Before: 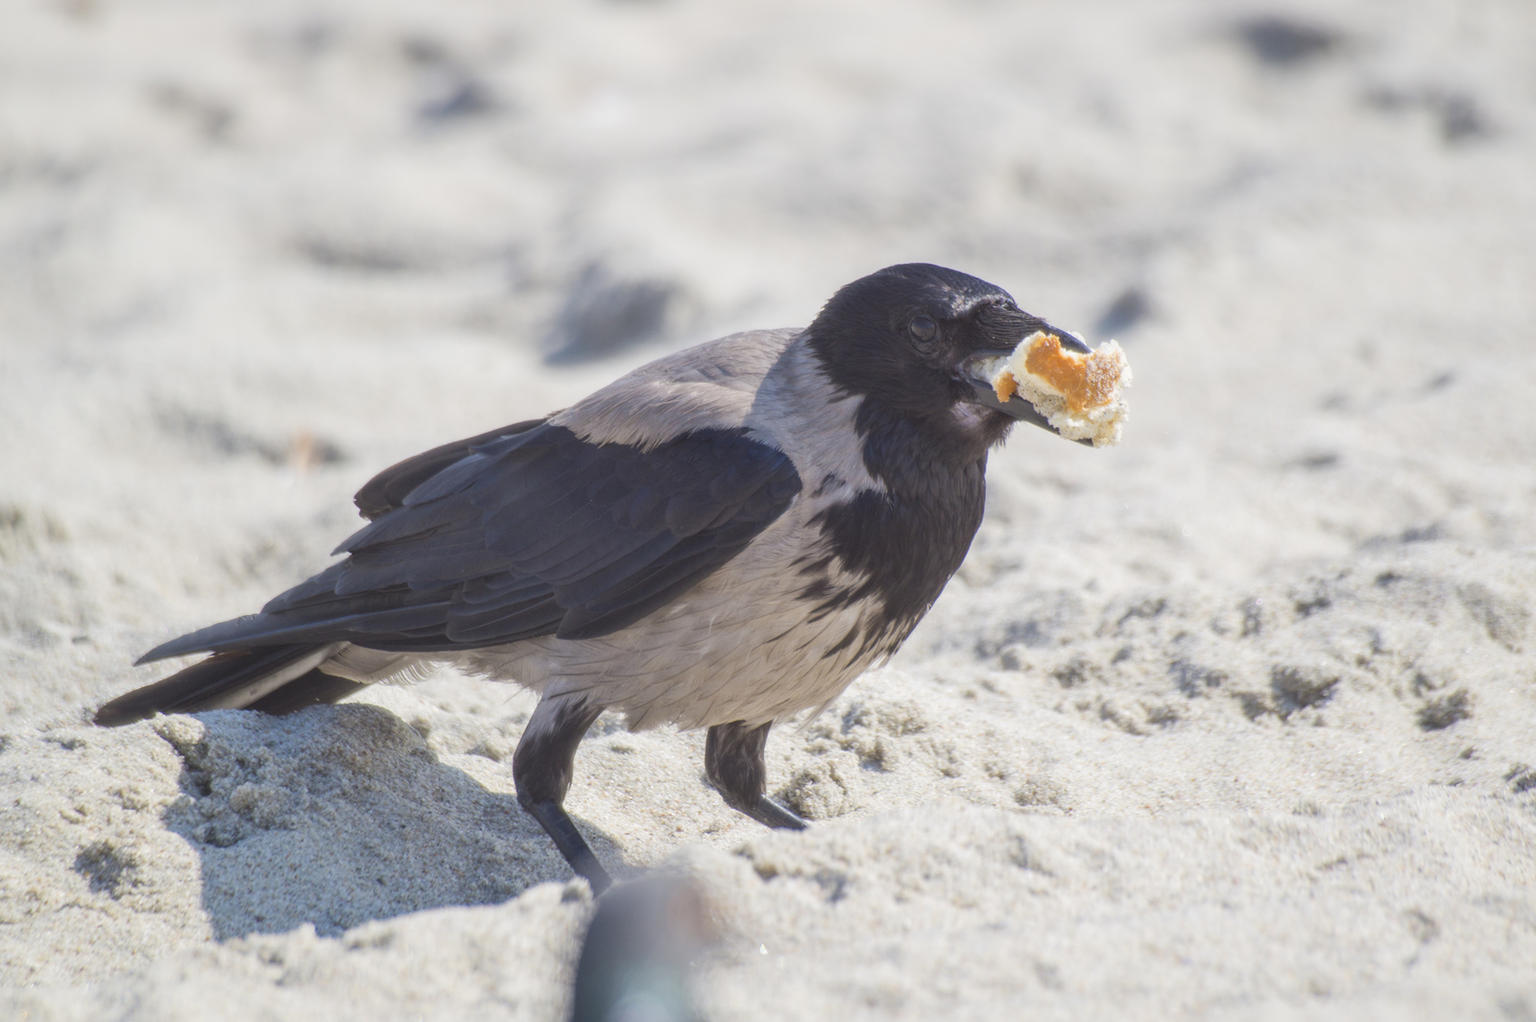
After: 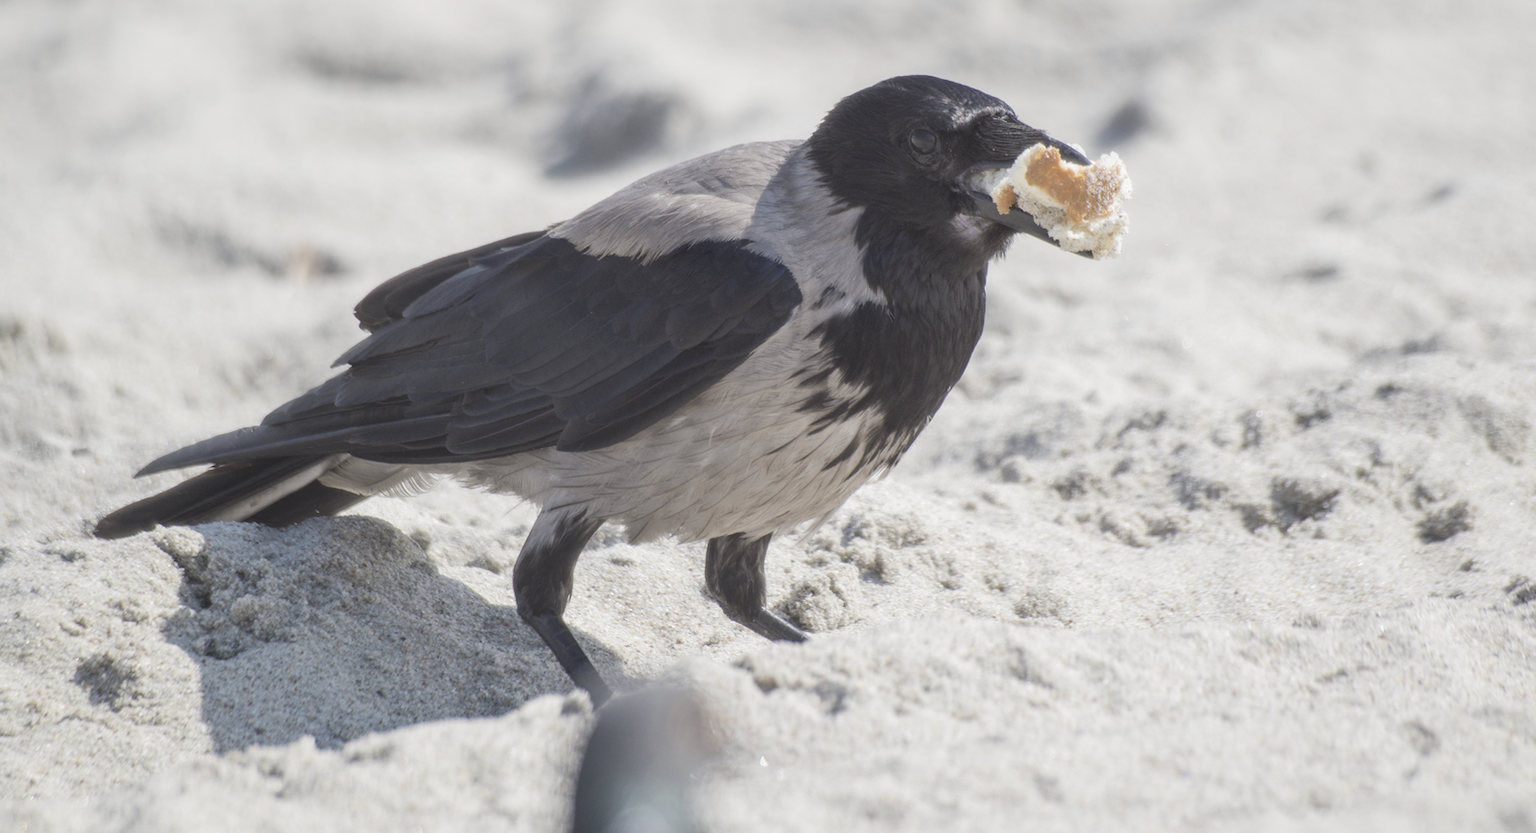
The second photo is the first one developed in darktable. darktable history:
color correction: highlights b* -0.004, saturation 0.567
crop and rotate: top 18.485%
